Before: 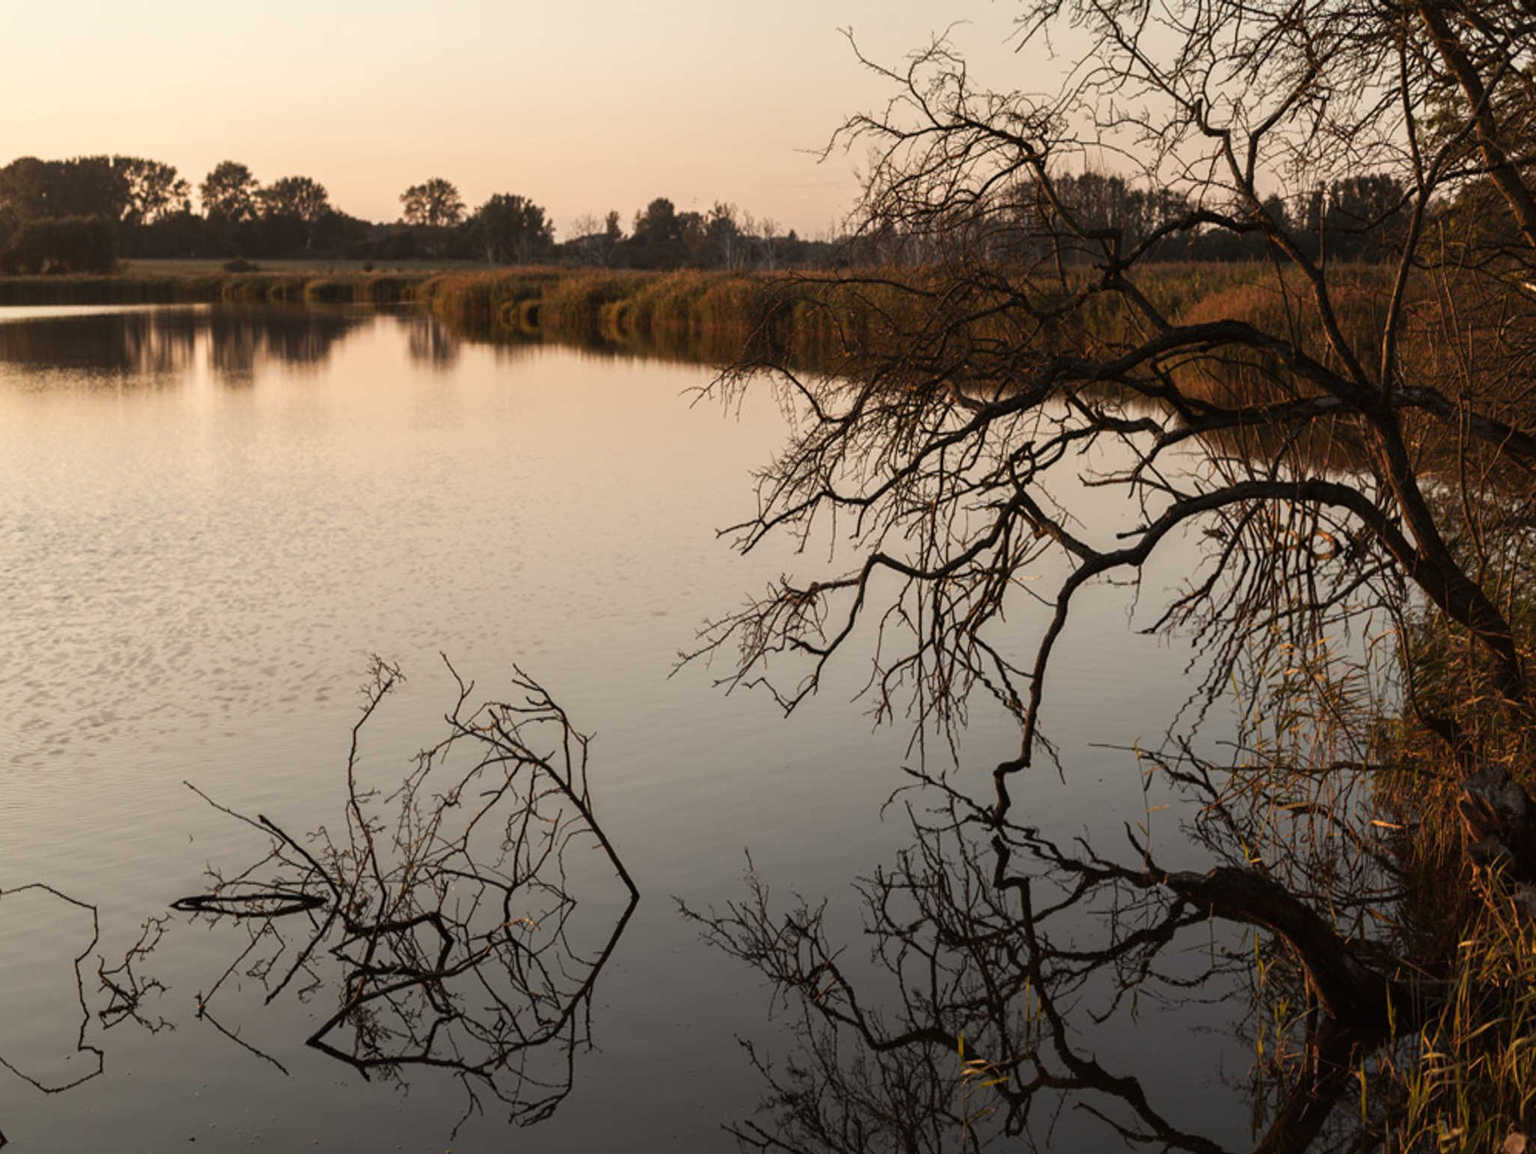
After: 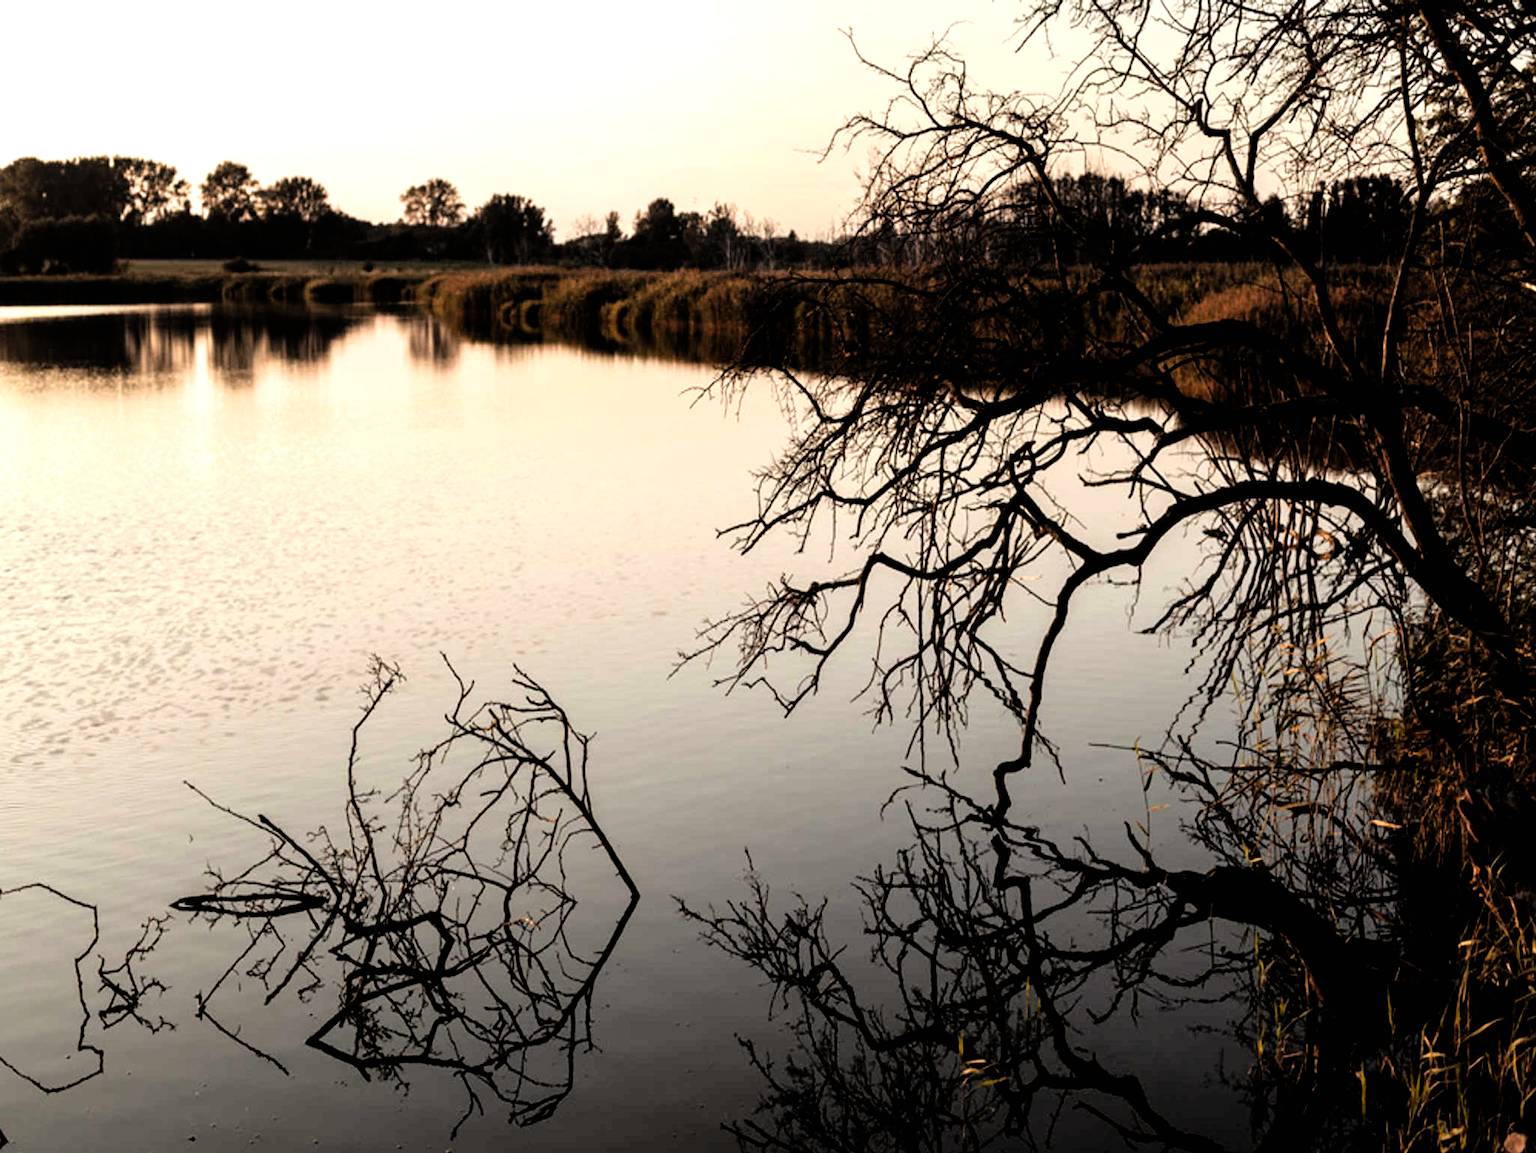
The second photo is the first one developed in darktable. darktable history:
levels: levels [0, 0.435, 0.917]
filmic rgb: black relative exposure -3.57 EV, white relative exposure 2.29 EV, hardness 3.41
